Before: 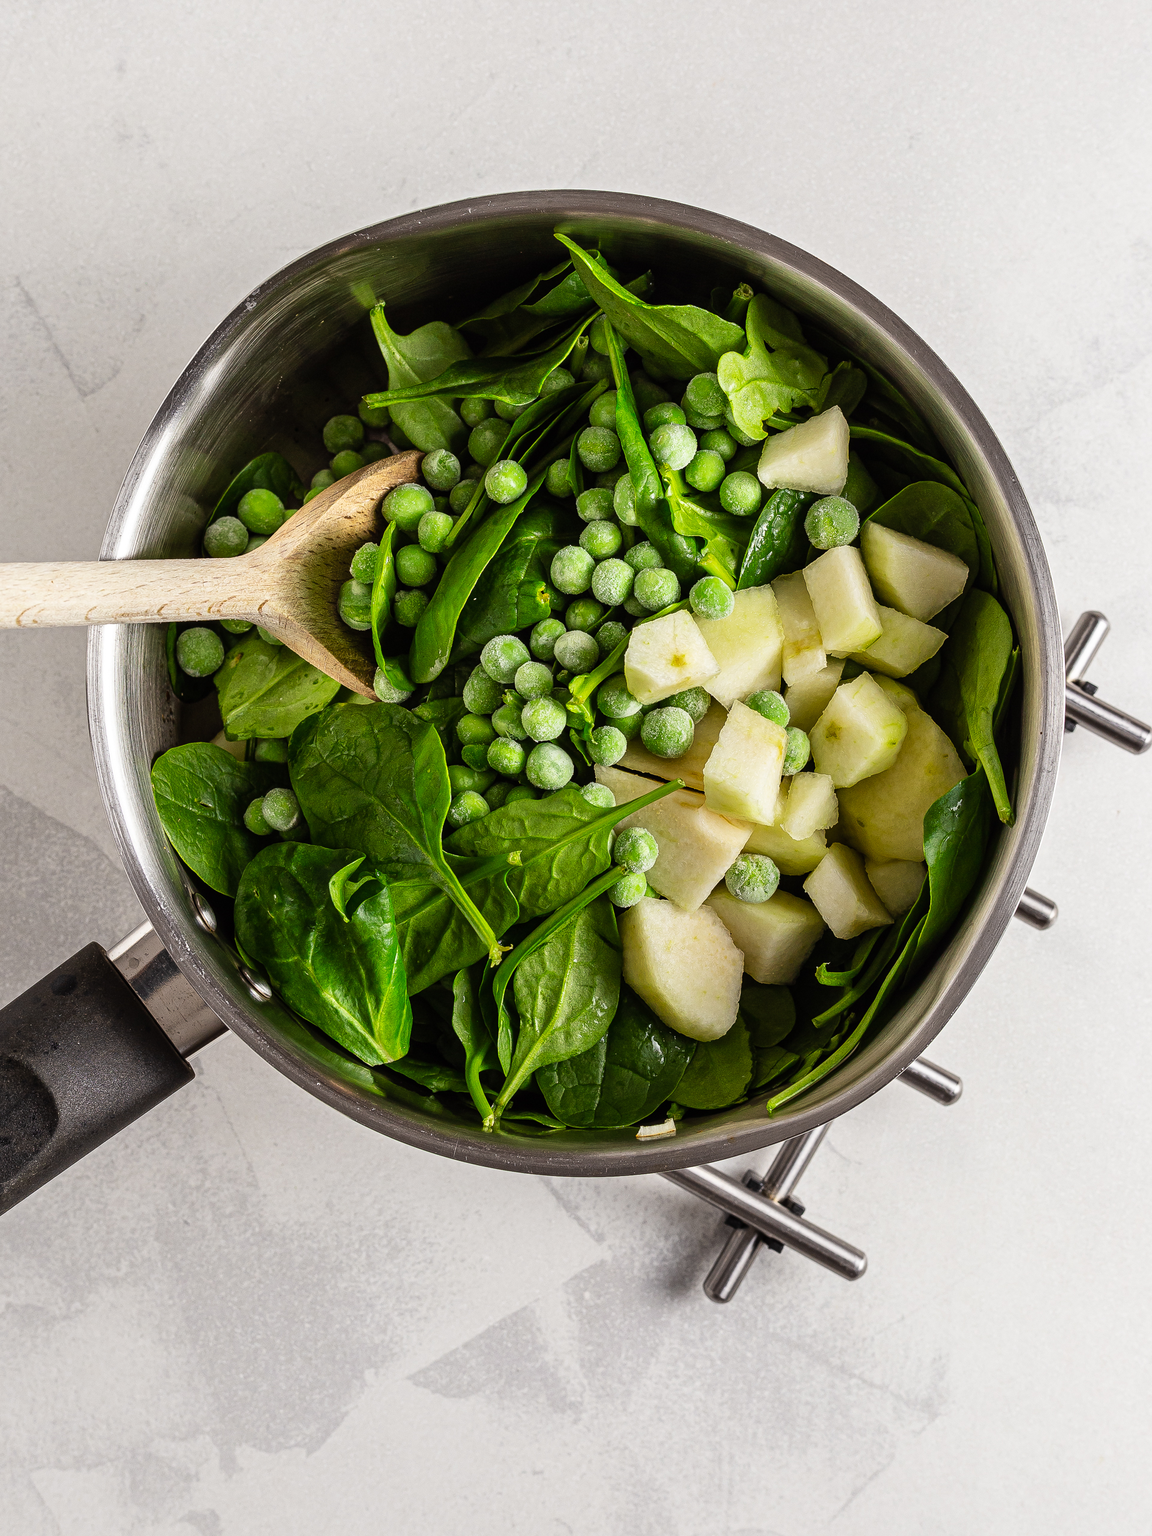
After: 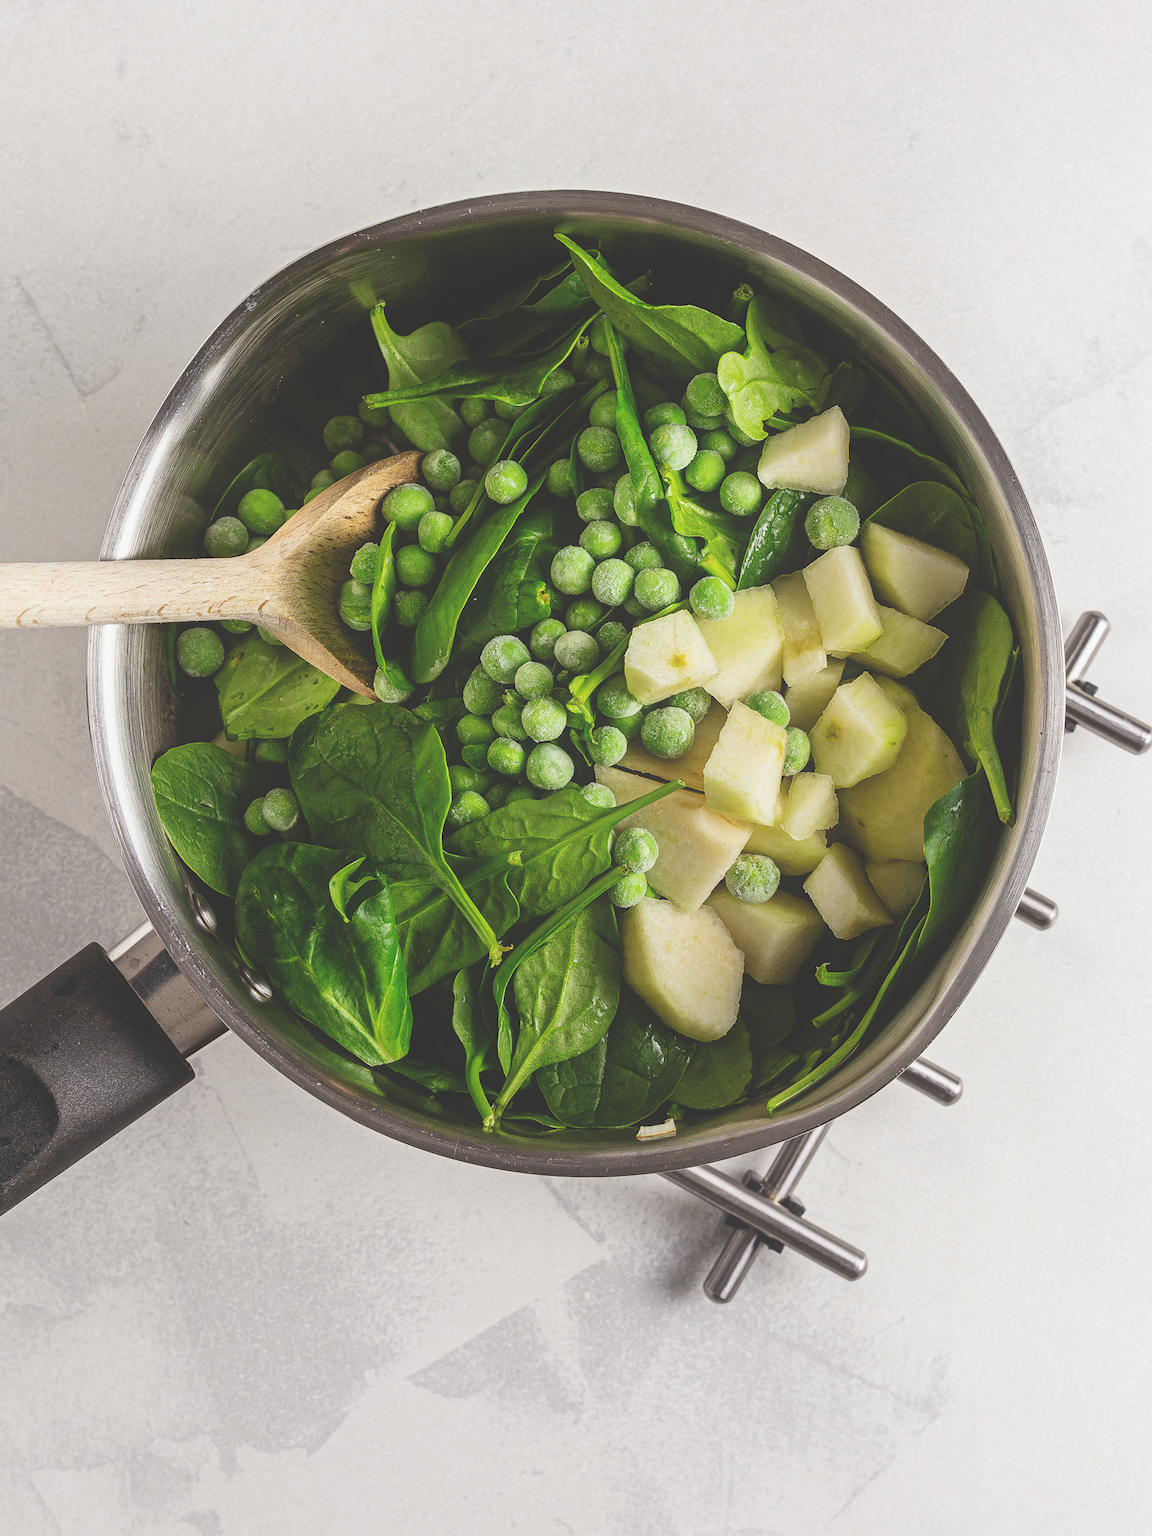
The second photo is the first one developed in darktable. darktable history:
contrast equalizer: octaves 7, y [[0.6 ×6], [0.55 ×6], [0 ×6], [0 ×6], [0 ×6]], mix -0.3
exposure: black level correction -0.028, compensate highlight preservation false
